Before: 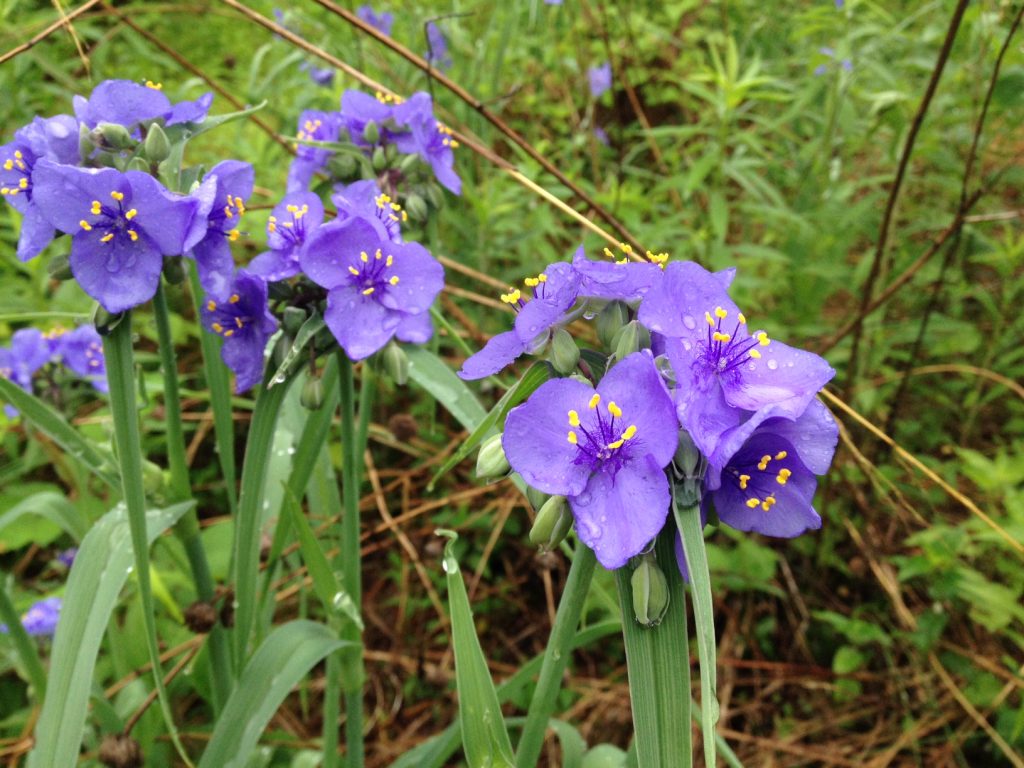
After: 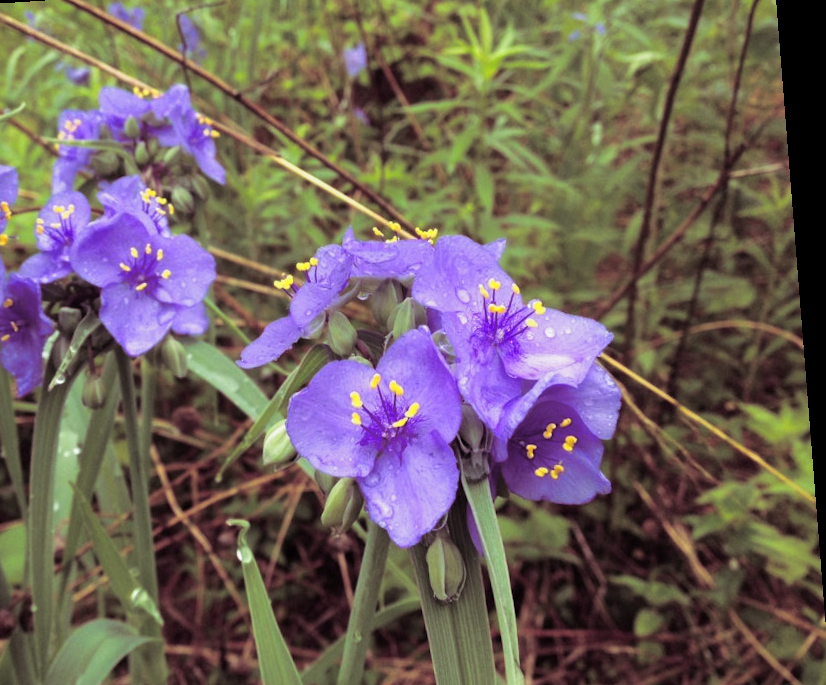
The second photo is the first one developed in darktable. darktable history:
split-toning: shadows › hue 316.8°, shadows › saturation 0.47, highlights › hue 201.6°, highlights › saturation 0, balance -41.97, compress 28.01%
rotate and perspective: rotation -4.2°, shear 0.006, automatic cropping off
crop: left 23.095%, top 5.827%, bottom 11.854%
